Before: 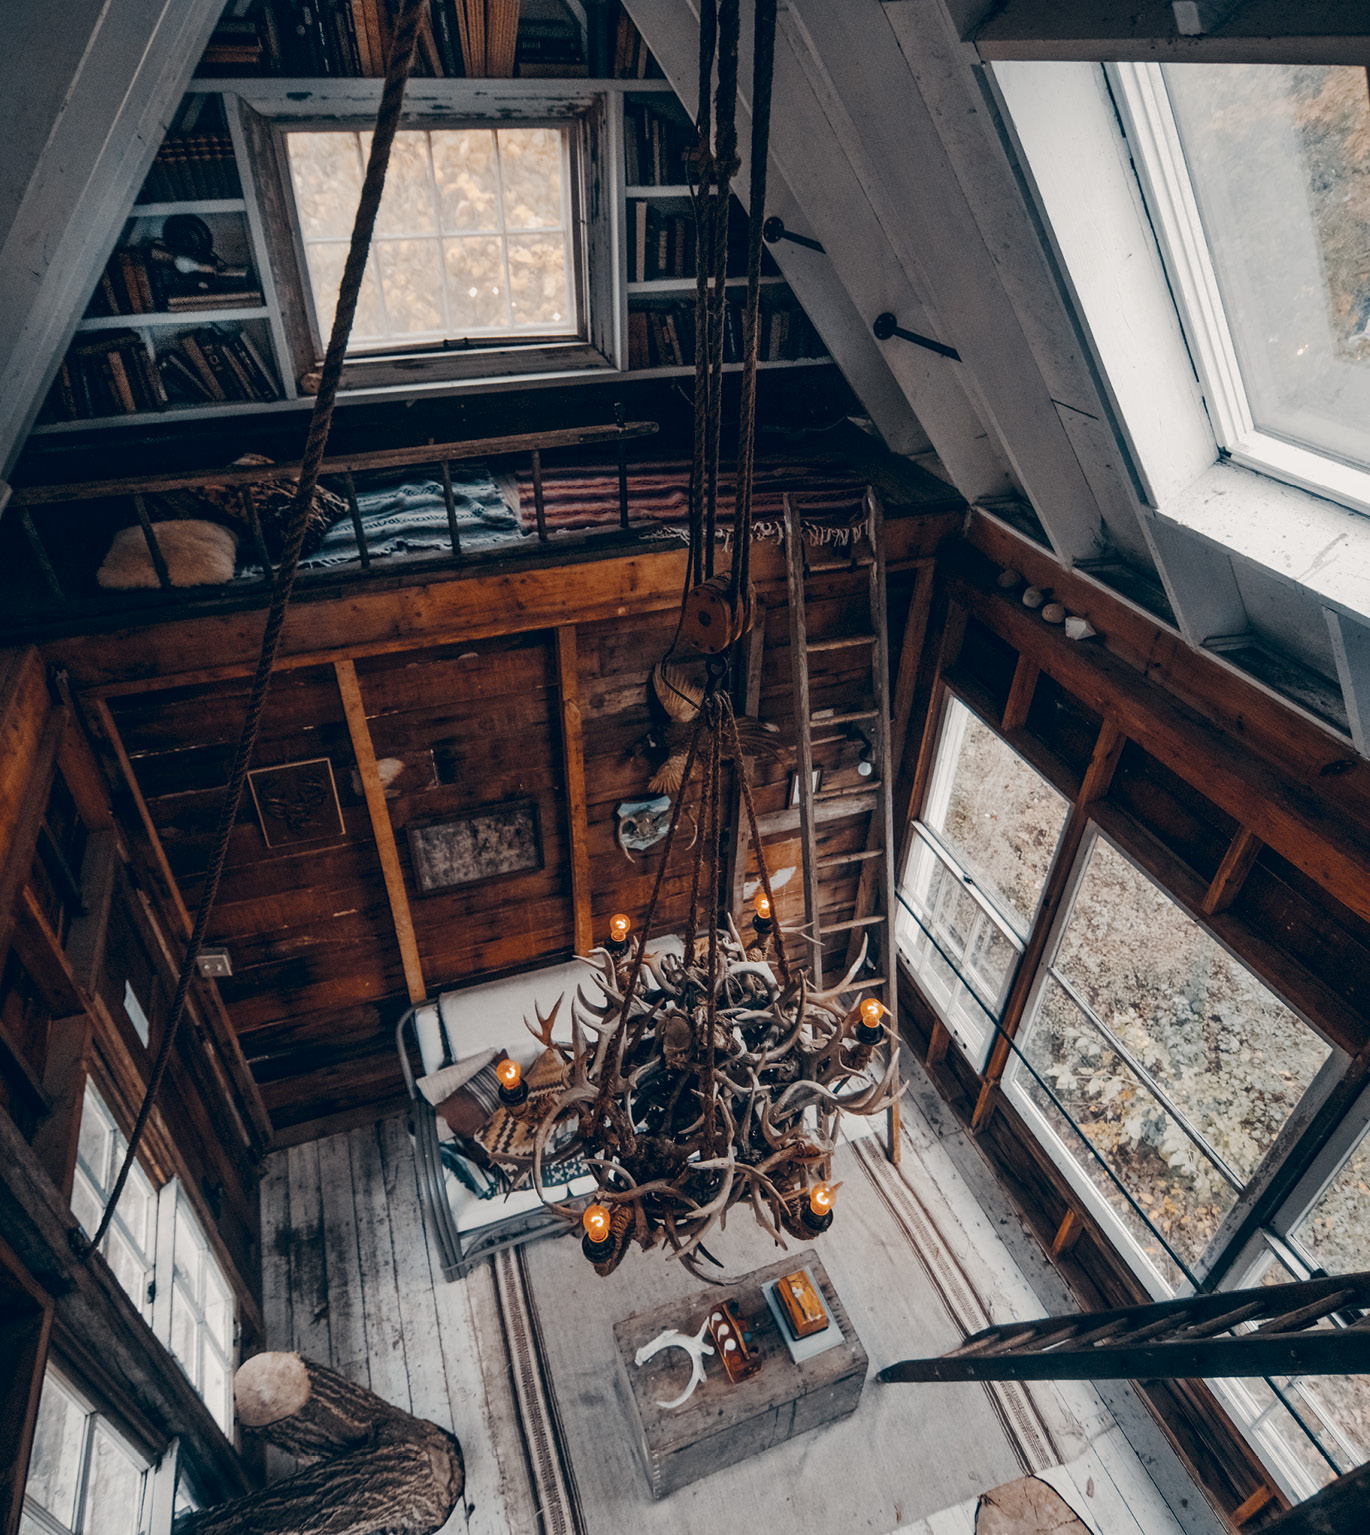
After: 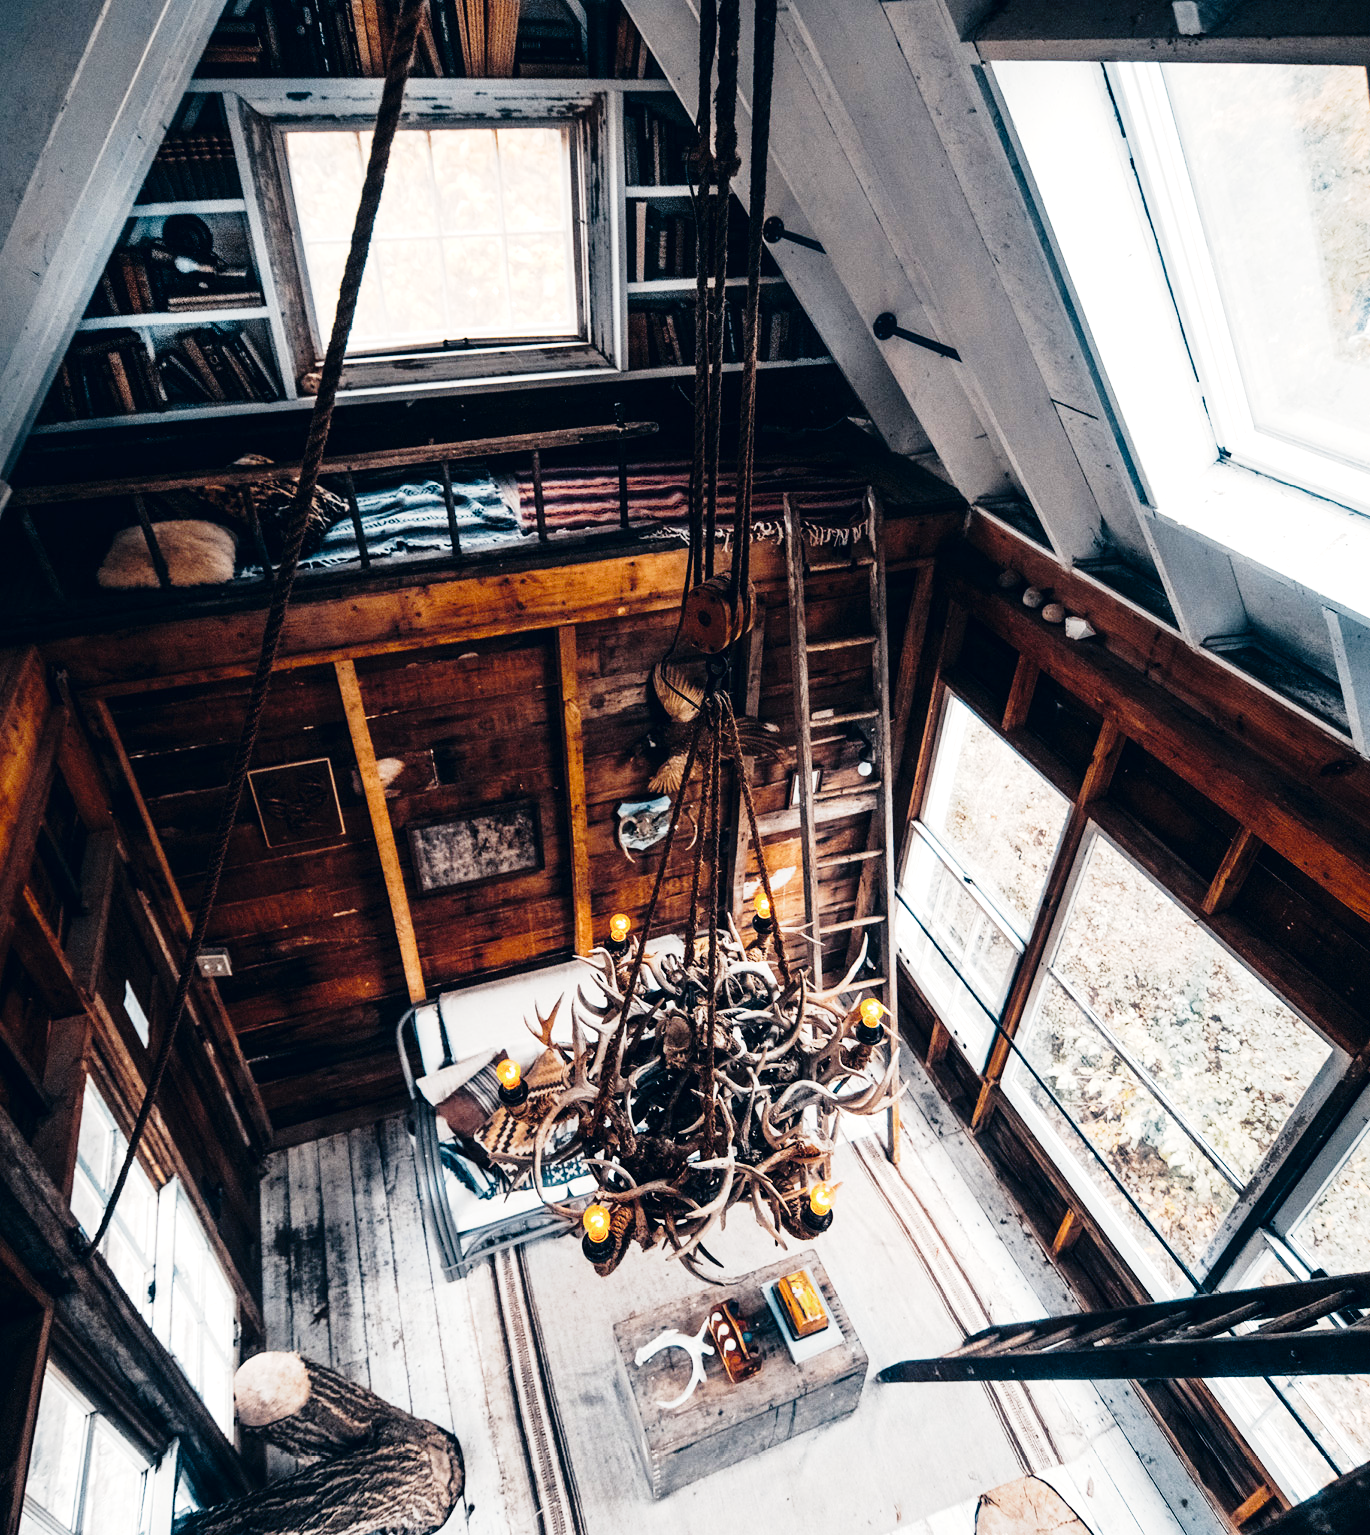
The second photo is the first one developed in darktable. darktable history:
tone equalizer: -8 EV -0.759 EV, -7 EV -0.706 EV, -6 EV -0.586 EV, -5 EV -0.362 EV, -3 EV 0.365 EV, -2 EV 0.6 EV, -1 EV 0.674 EV, +0 EV 0.74 EV
color zones: curves: ch2 [(0, 0.5) (0.143, 0.517) (0.286, 0.571) (0.429, 0.522) (0.571, 0.5) (0.714, 0.5) (0.857, 0.5) (1, 0.5)]
tone curve: curves: ch0 [(0, 0) (0.003, 0.002) (0.011, 0.008) (0.025, 0.019) (0.044, 0.034) (0.069, 0.053) (0.1, 0.079) (0.136, 0.127) (0.177, 0.191) (0.224, 0.274) (0.277, 0.367) (0.335, 0.465) (0.399, 0.552) (0.468, 0.643) (0.543, 0.737) (0.623, 0.82) (0.709, 0.891) (0.801, 0.928) (0.898, 0.963) (1, 1)], preserve colors none
